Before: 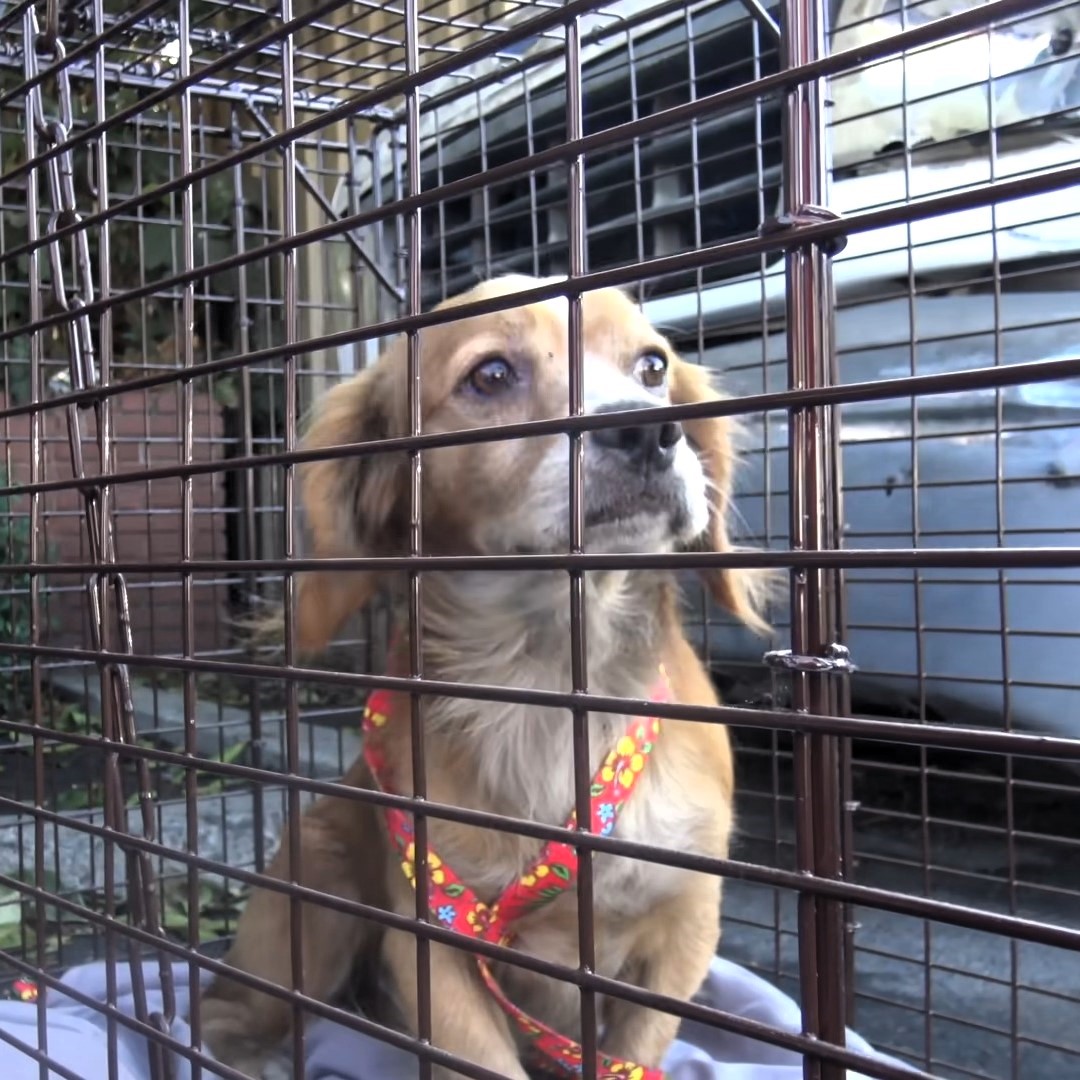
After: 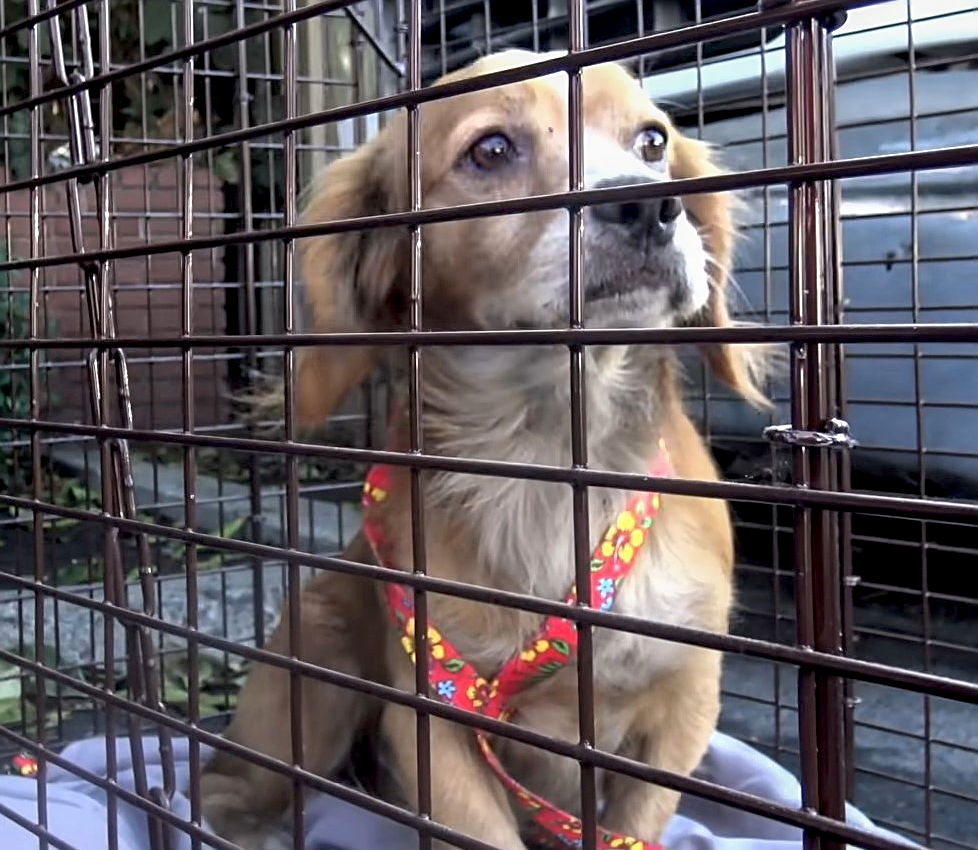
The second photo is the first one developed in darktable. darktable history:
exposure: black level correction 0.009, exposure 0.014 EV, compensate highlight preservation false
crop: top 20.916%, right 9.437%, bottom 0.316%
sharpen: on, module defaults
local contrast: highlights 61%, shadows 106%, detail 107%, midtone range 0.529
